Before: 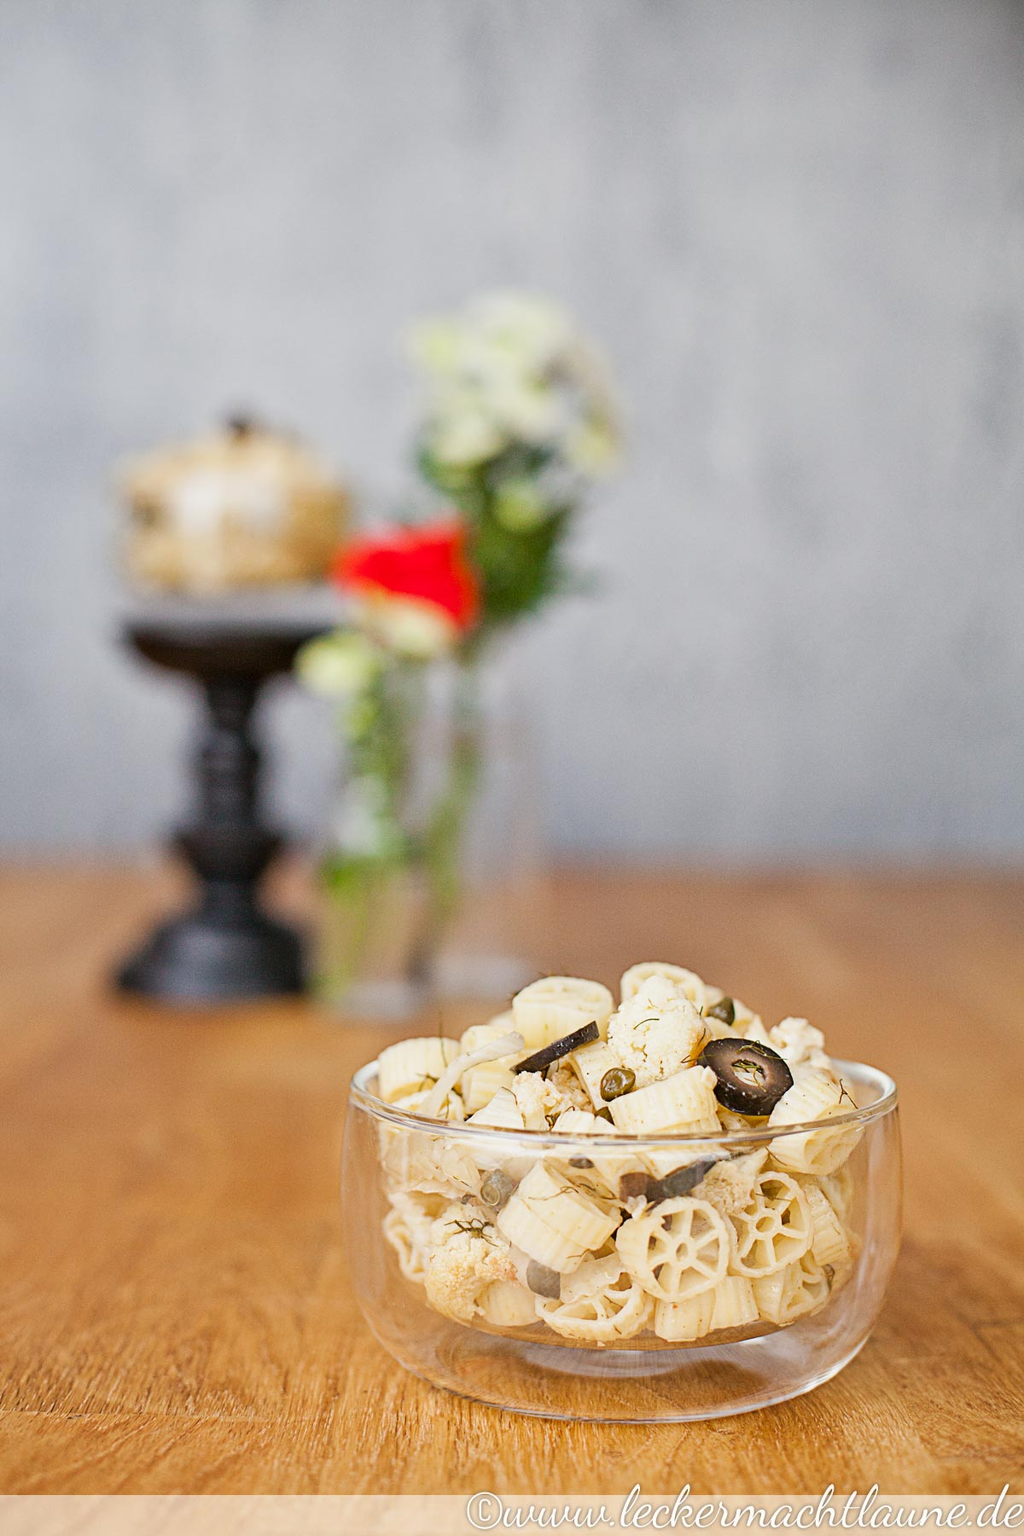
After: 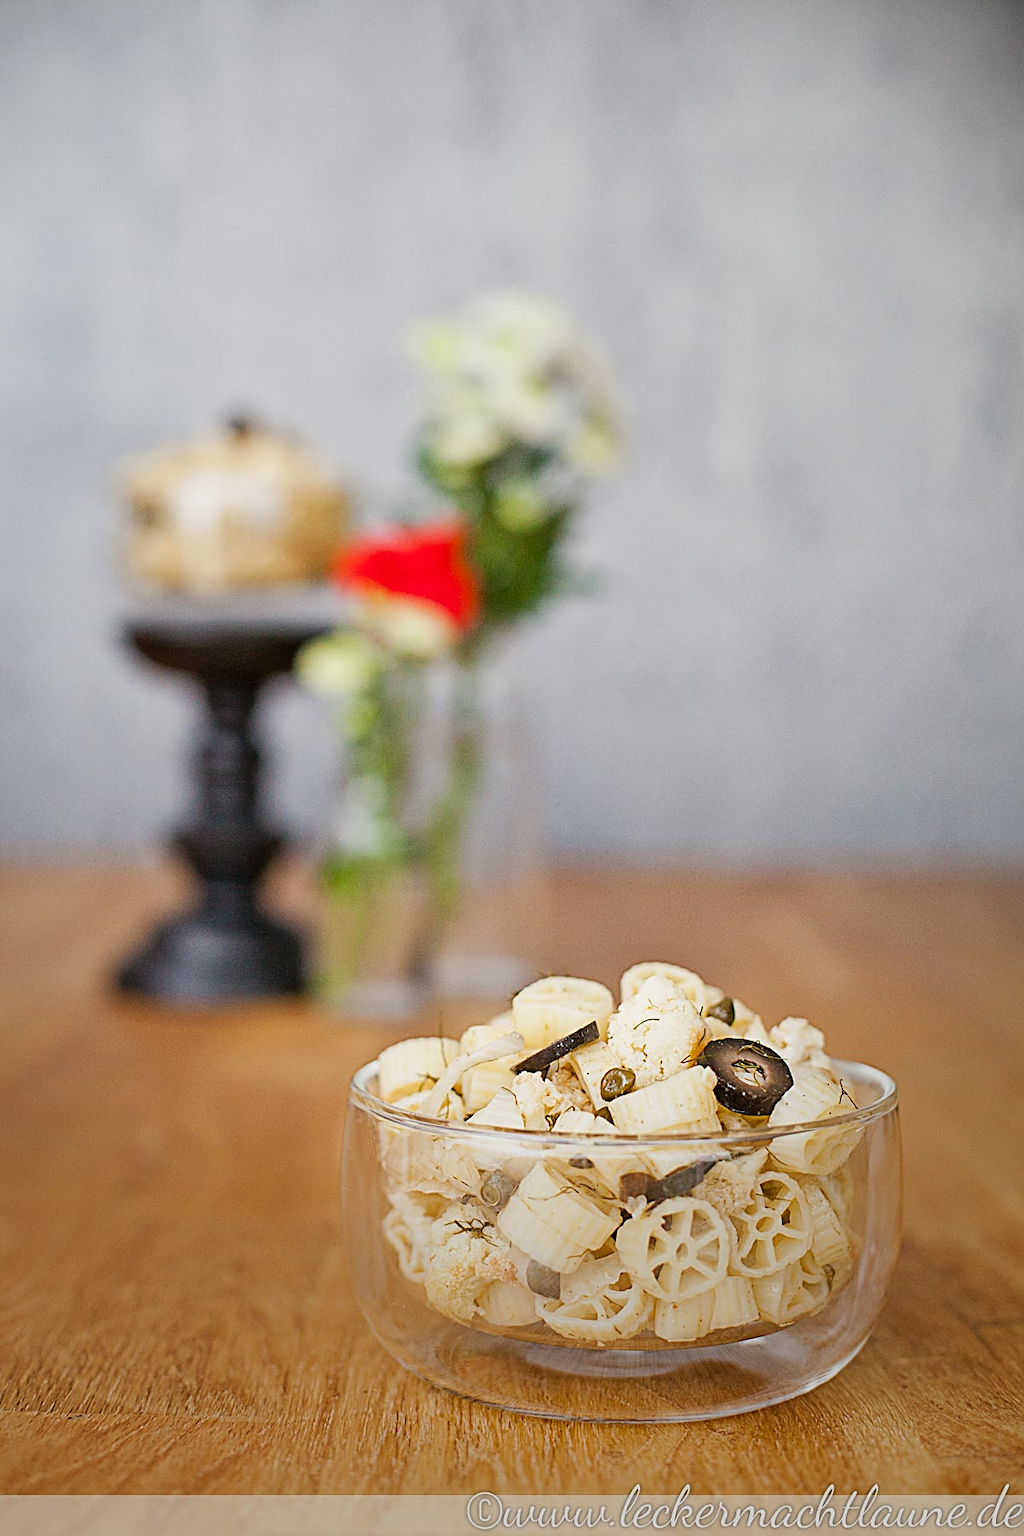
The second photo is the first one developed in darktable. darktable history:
vignetting: fall-off start 65.53%, brightness -0.395, saturation 0.017, center (-0.056, -0.359), width/height ratio 0.876, dithering 8-bit output
sharpen: on, module defaults
